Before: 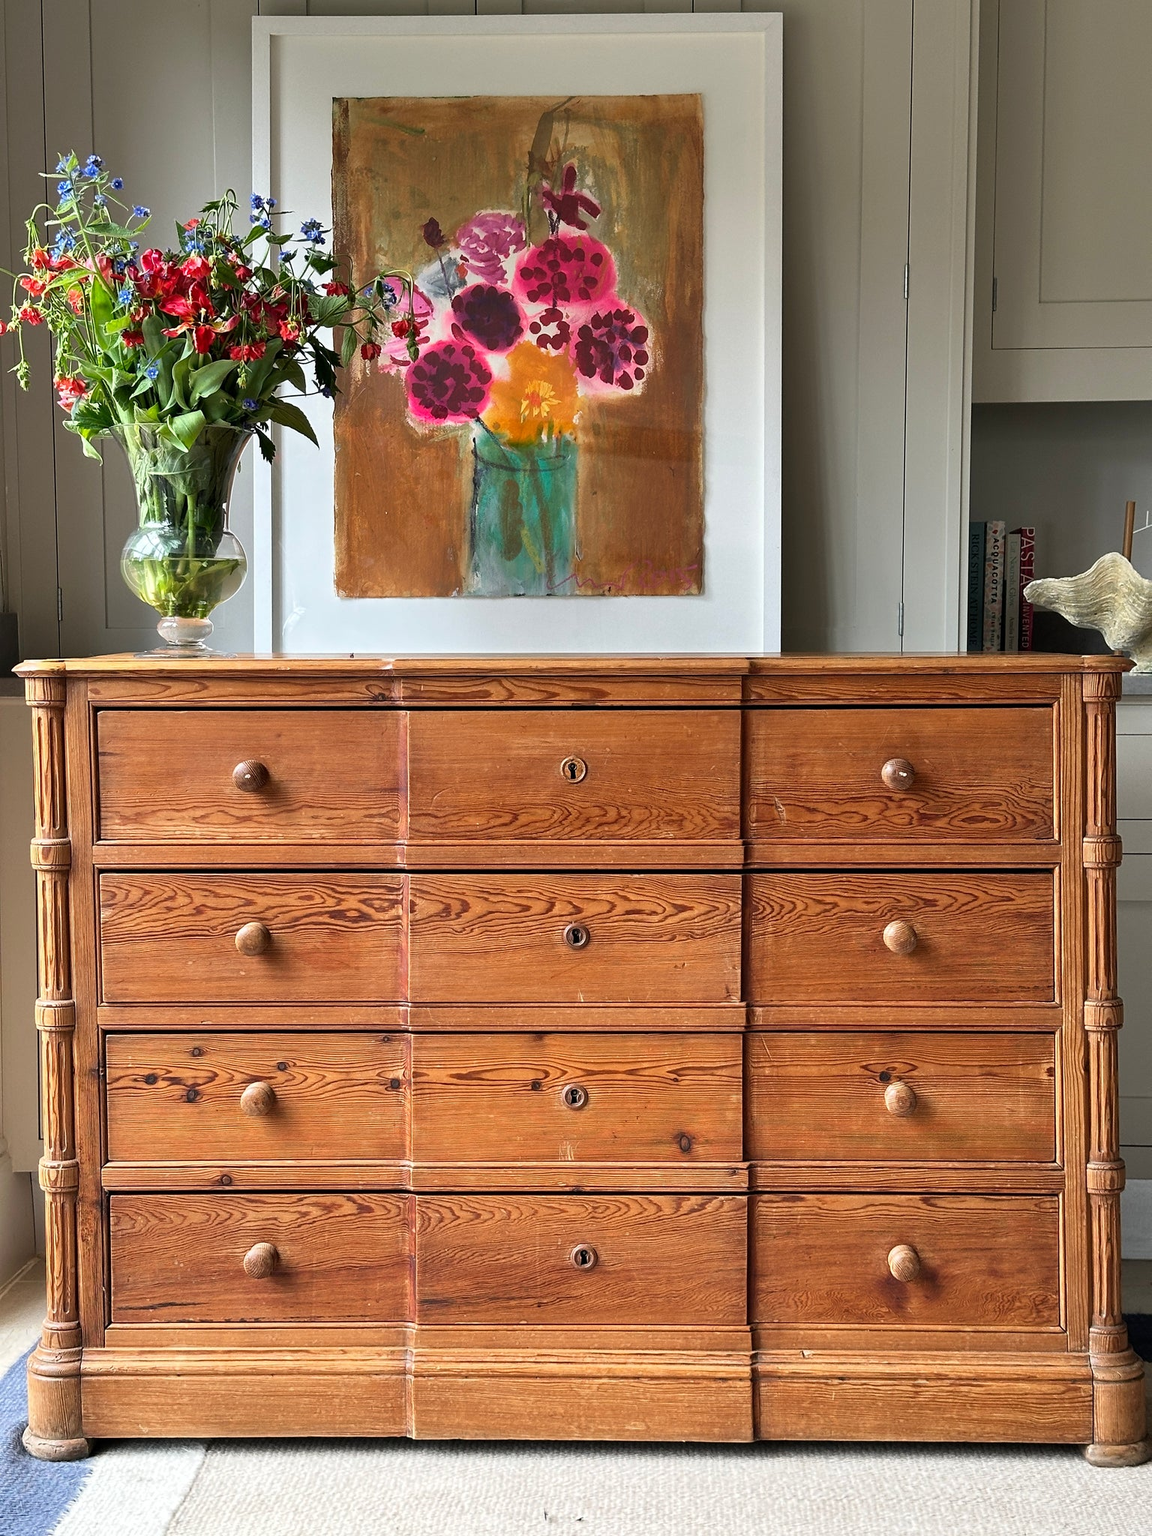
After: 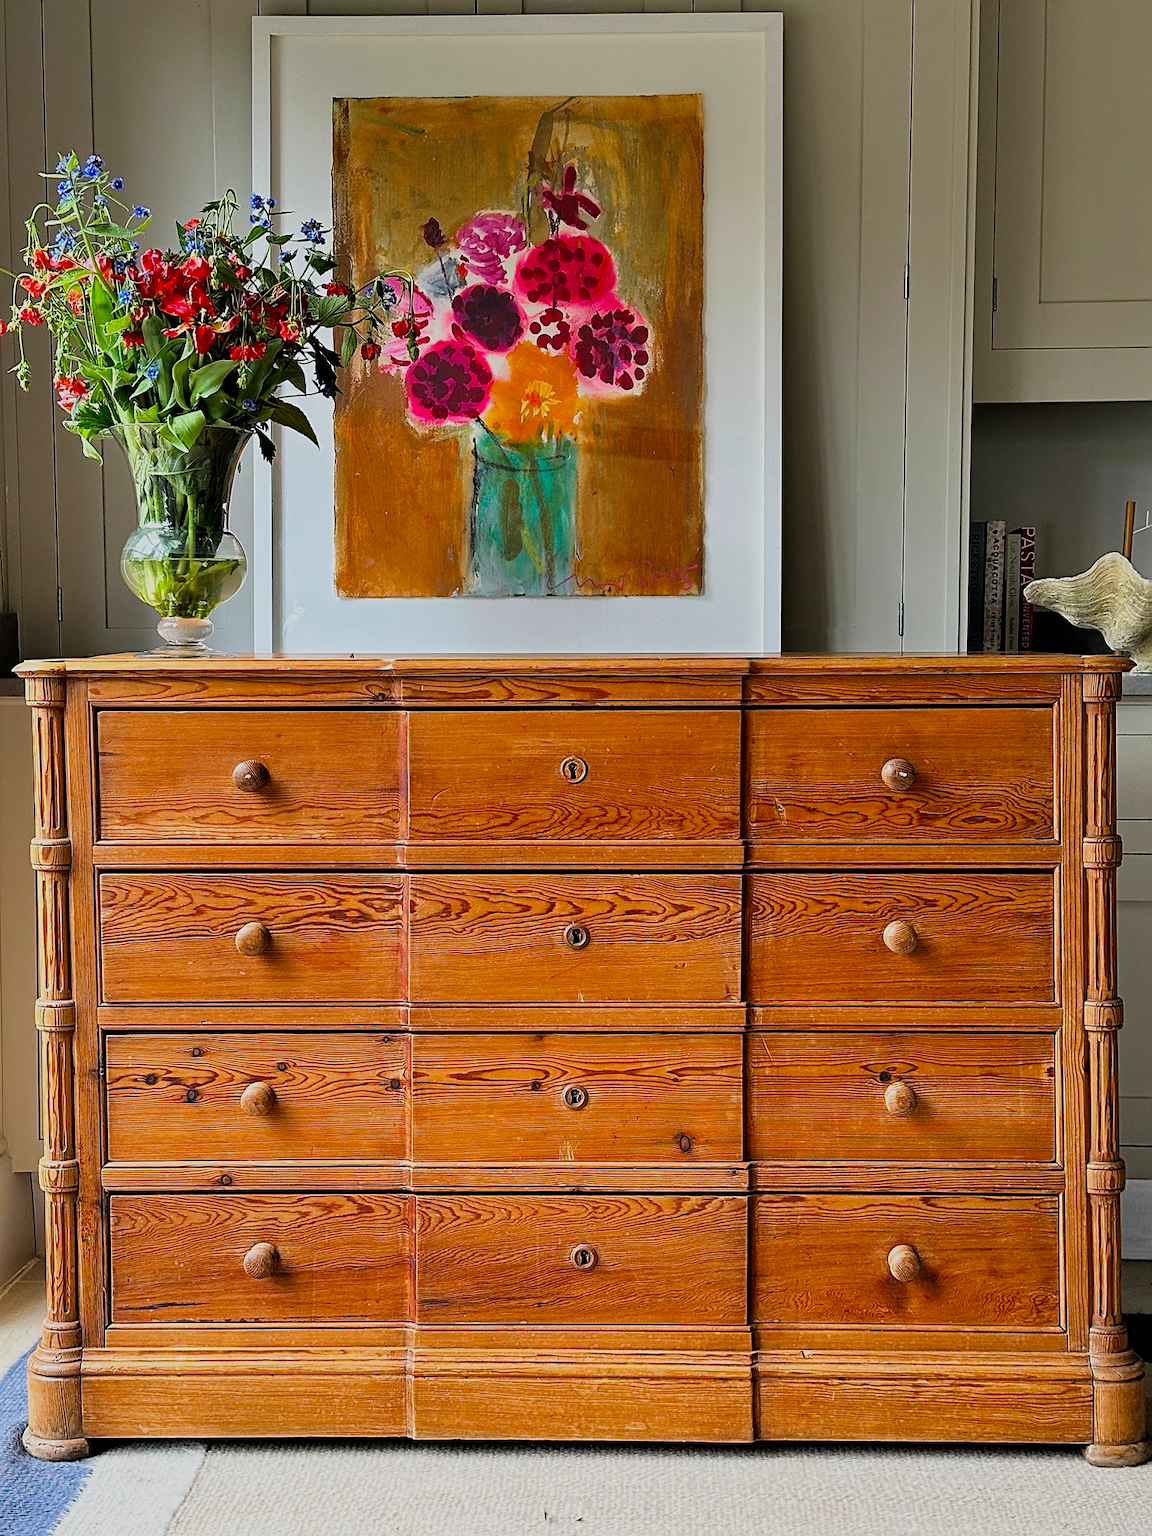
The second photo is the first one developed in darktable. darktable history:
haze removal: compatibility mode true, adaptive false
sharpen: on, module defaults
filmic rgb: black relative exposure -7.75 EV, white relative exposure 4.4 EV, threshold 3 EV, hardness 3.76, latitude 38.11%, contrast 0.966, highlights saturation mix 10%, shadows ↔ highlights balance 4.59%, color science v4 (2020), enable highlight reconstruction true
